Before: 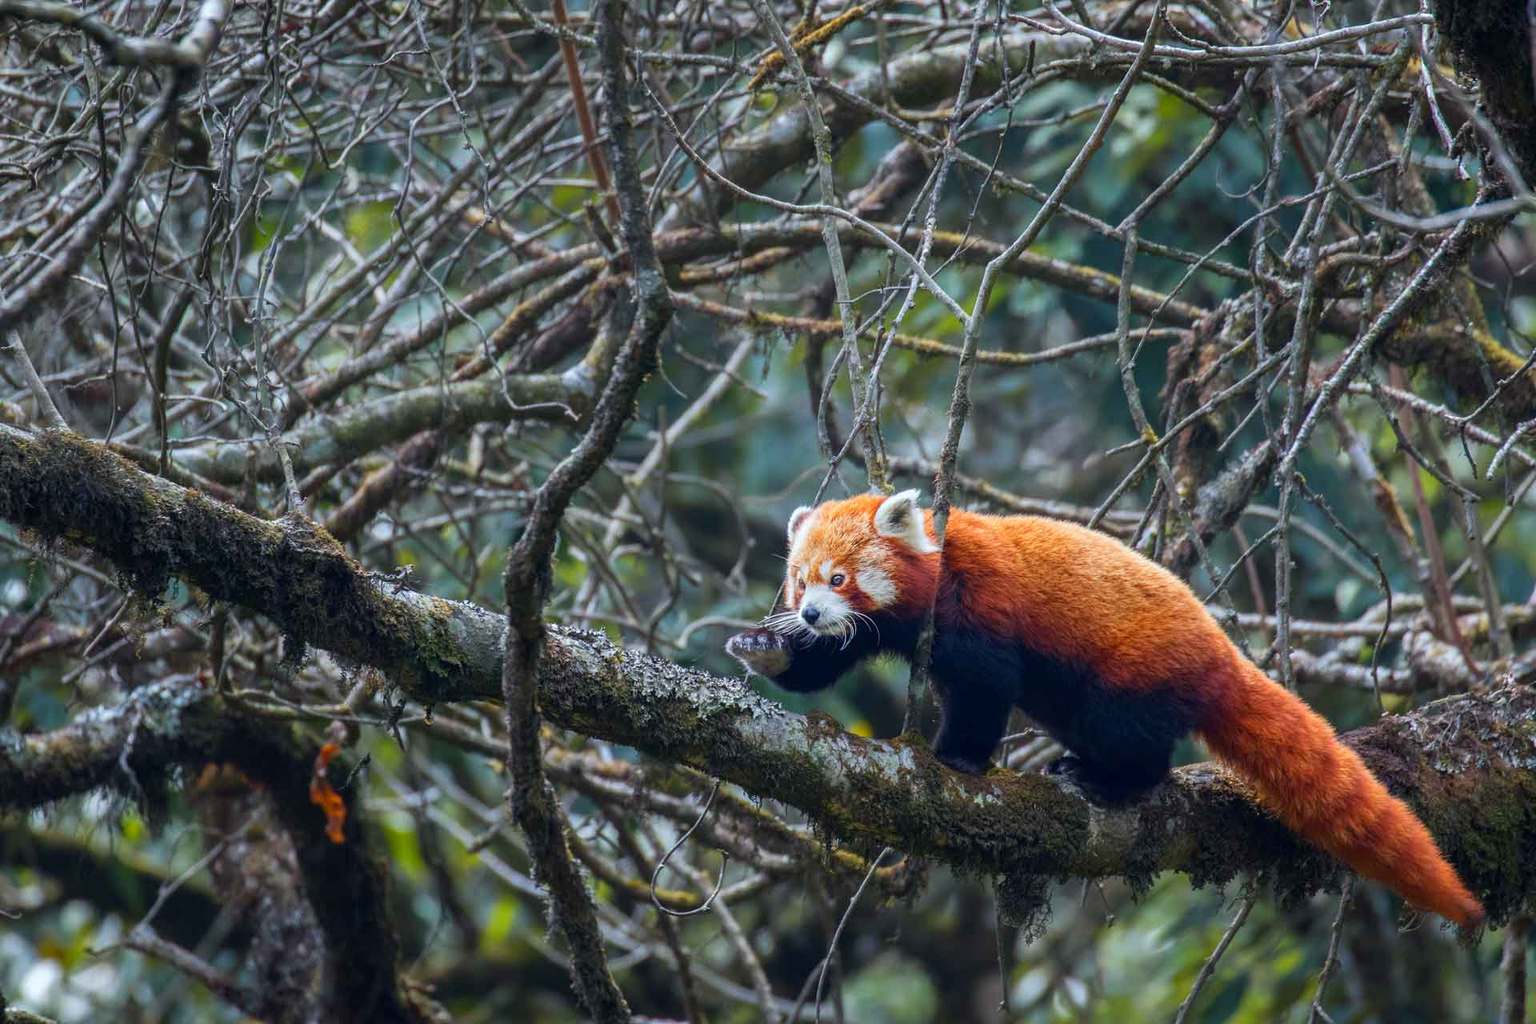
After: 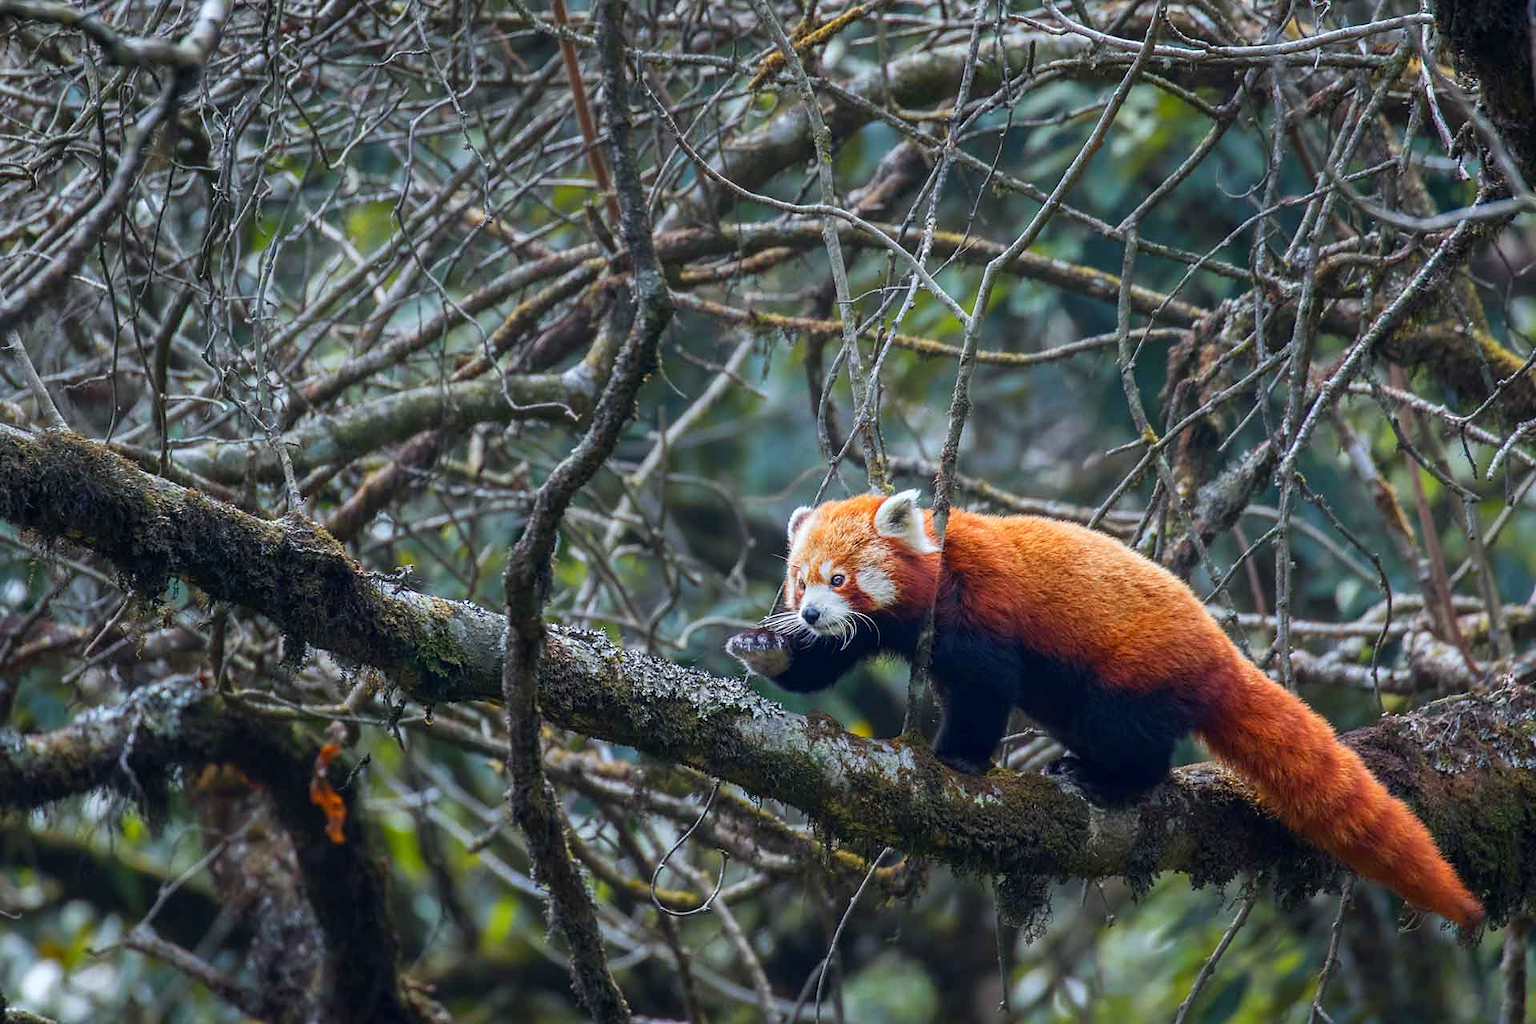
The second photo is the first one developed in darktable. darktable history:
sharpen: radius 1.477, amount 0.391, threshold 1.715
